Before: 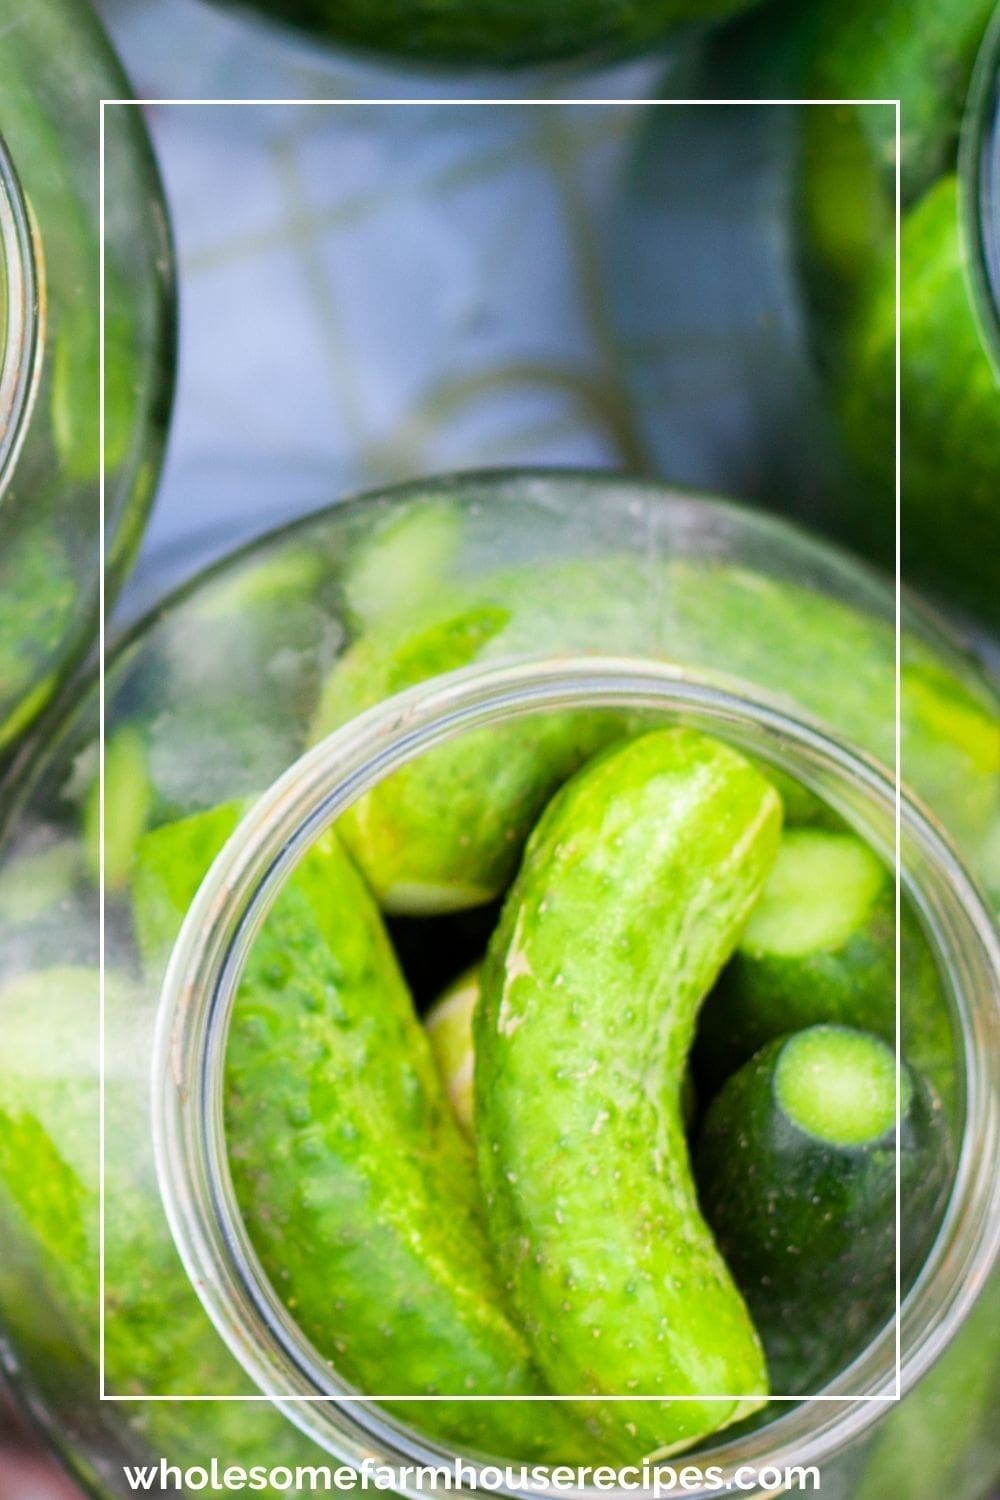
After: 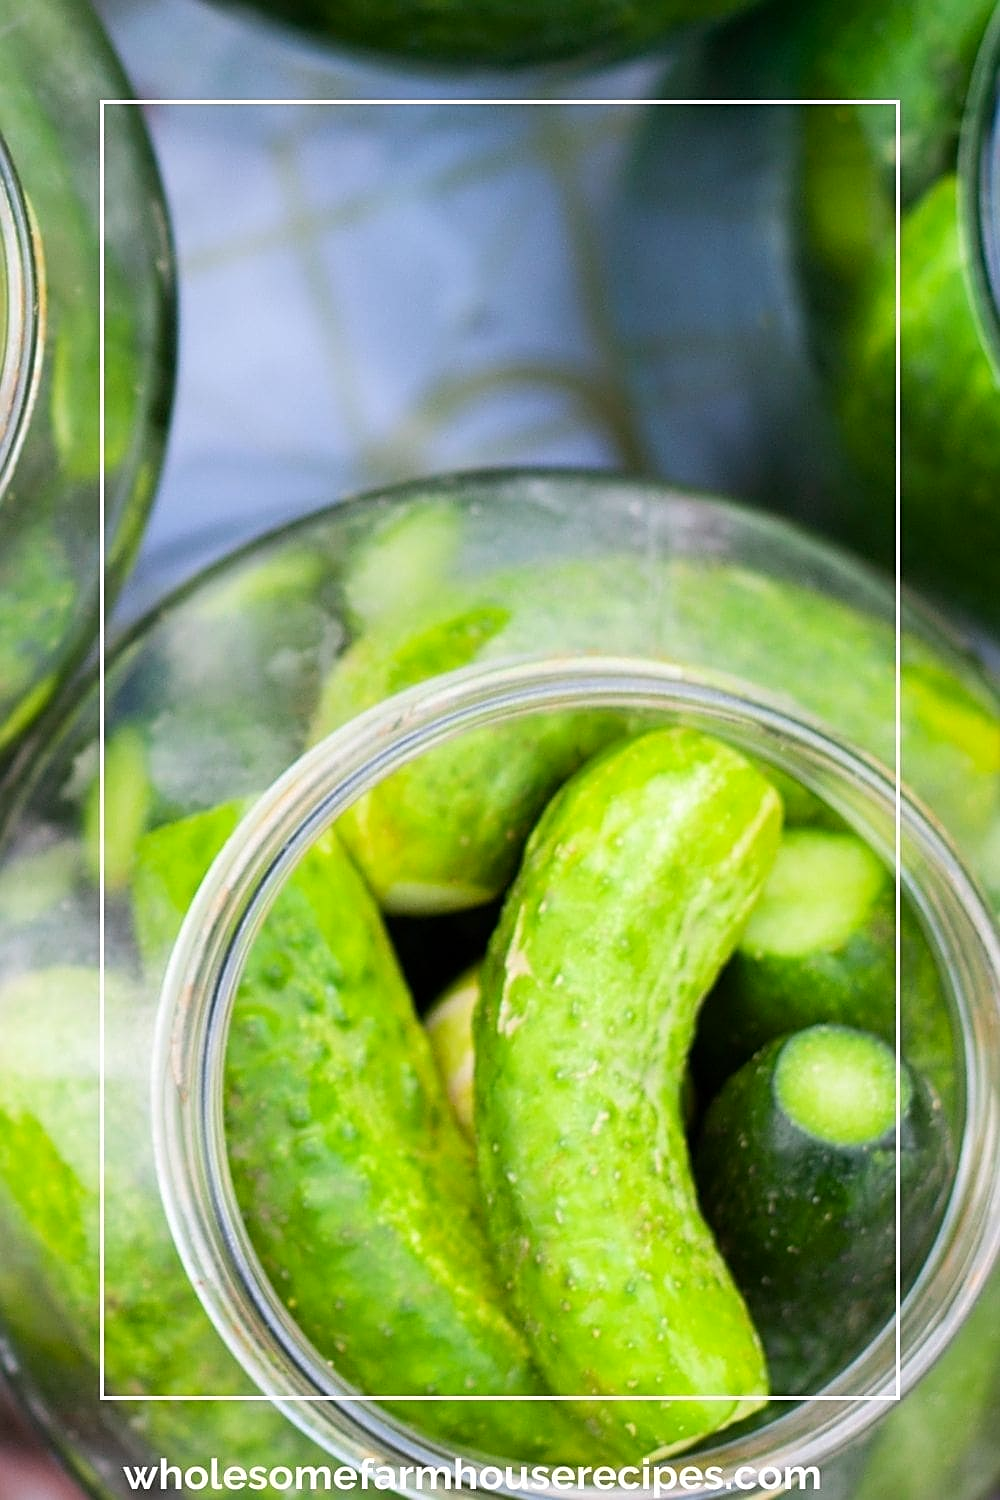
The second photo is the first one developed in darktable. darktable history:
sharpen: on, module defaults
contrast brightness saturation: contrast 0.08, saturation 0.02
